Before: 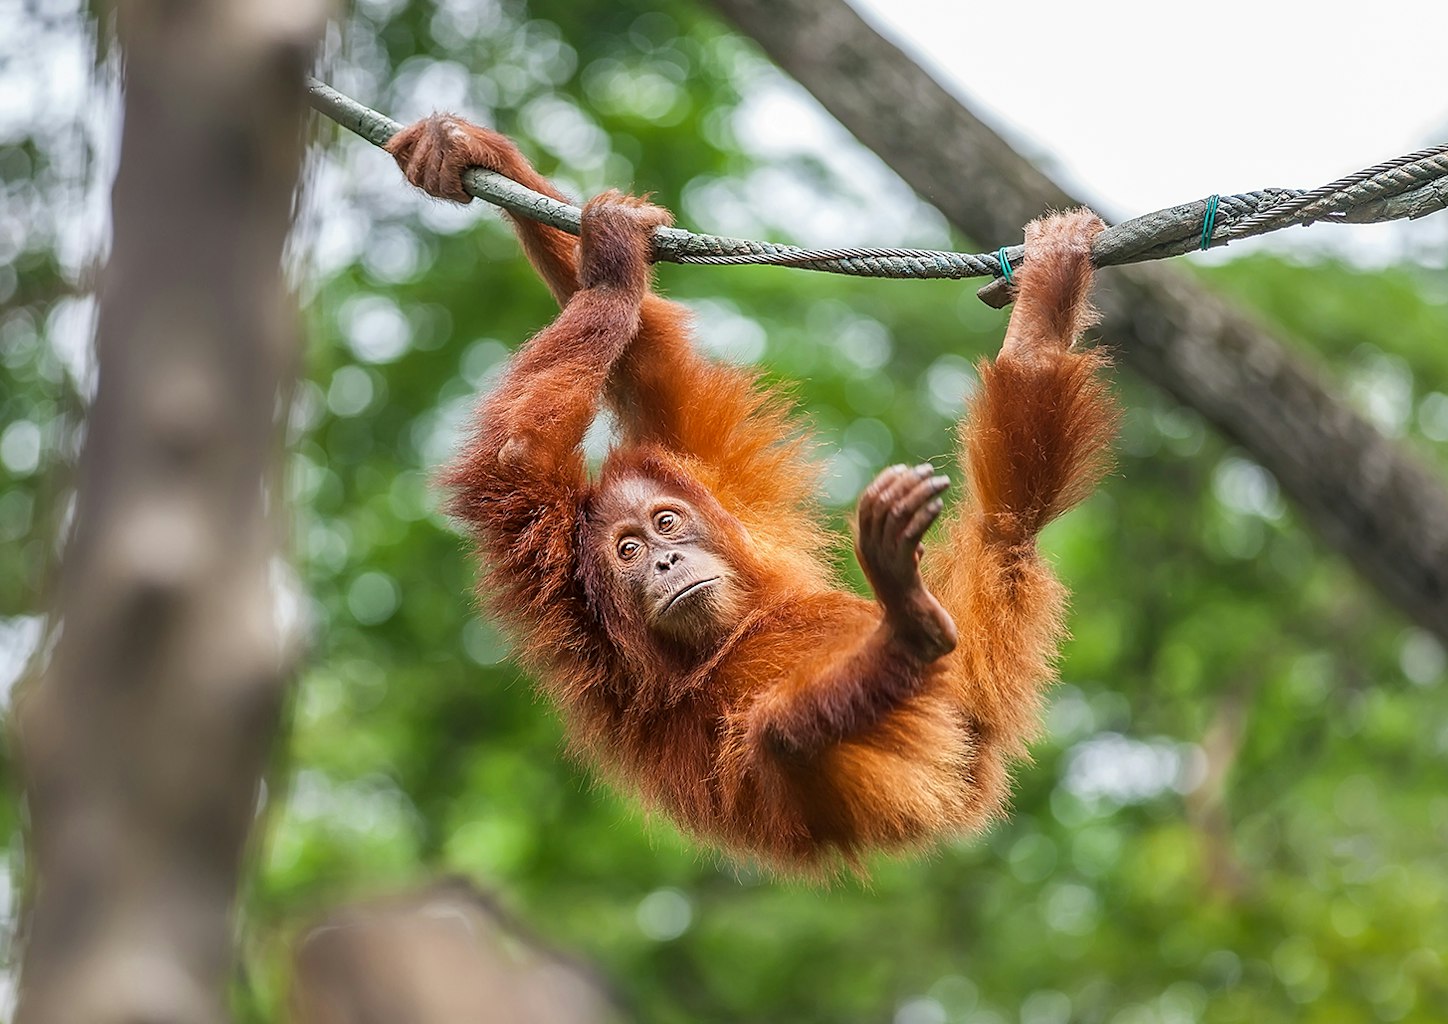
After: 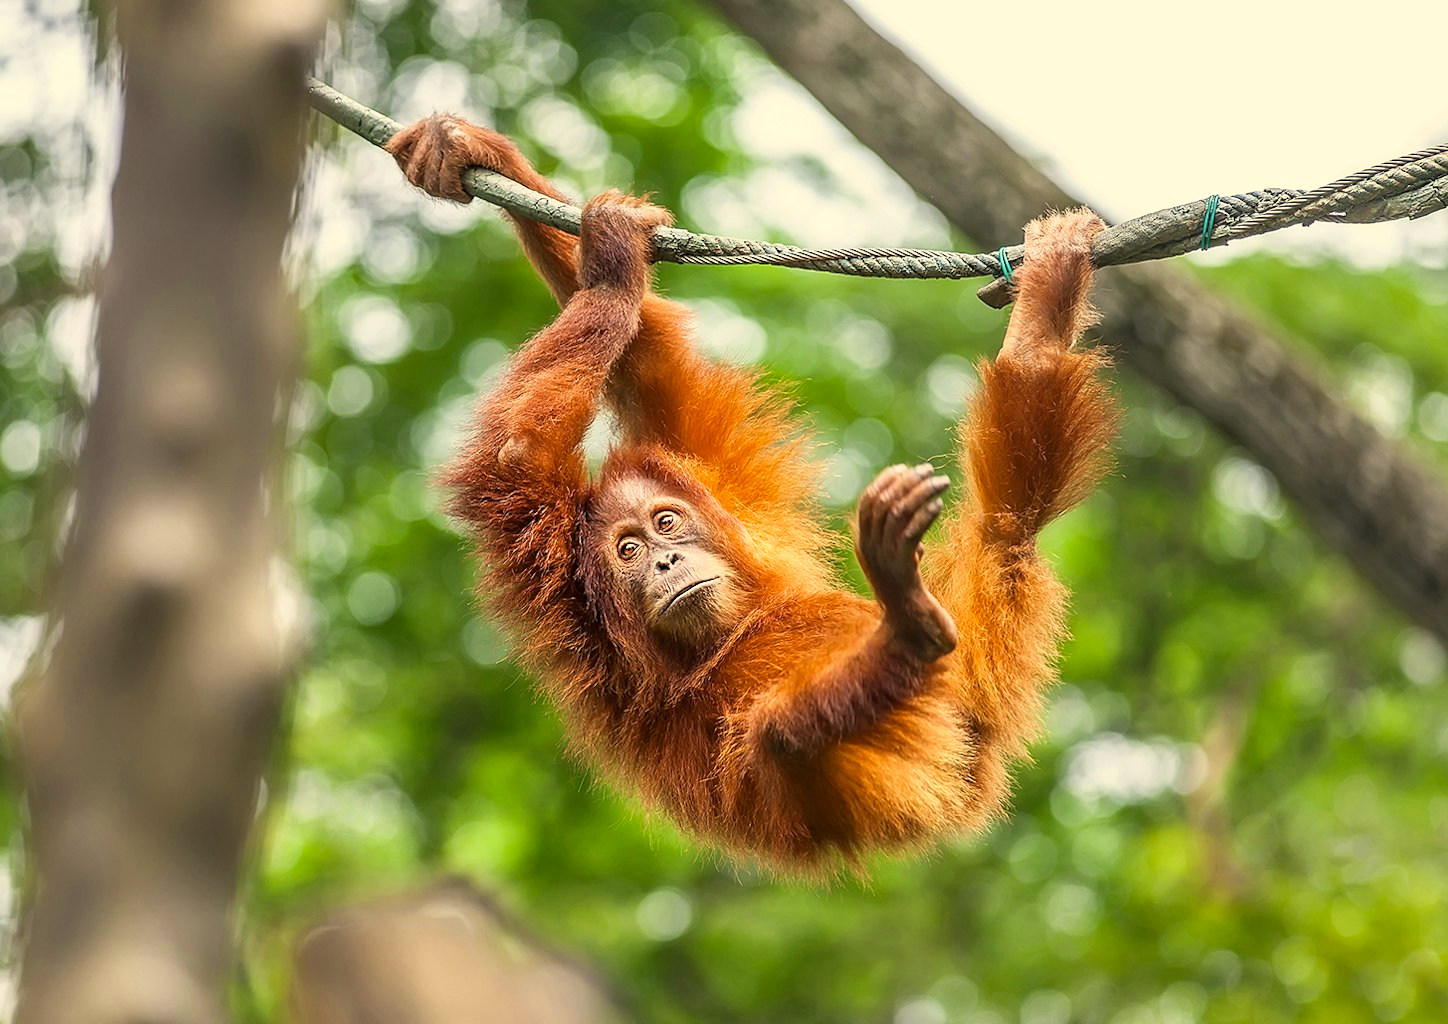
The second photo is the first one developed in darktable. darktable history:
base curve: curves: ch0 [(0, 0) (0.666, 0.806) (1, 1)]
color correction: highlights a* 1.39, highlights b* 17.83
